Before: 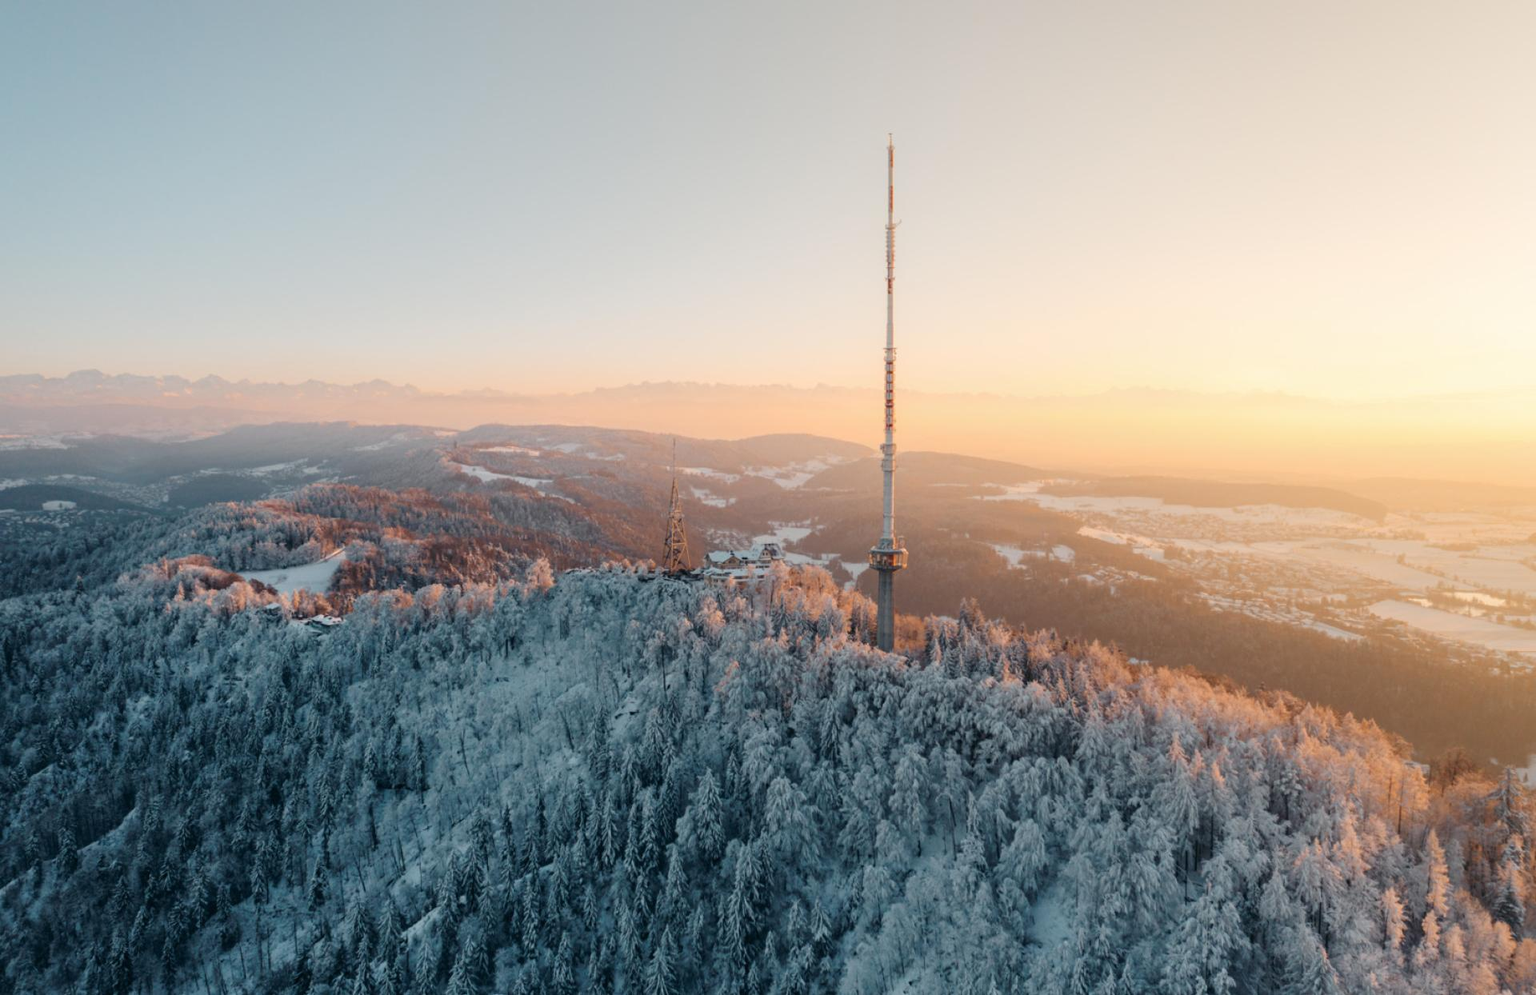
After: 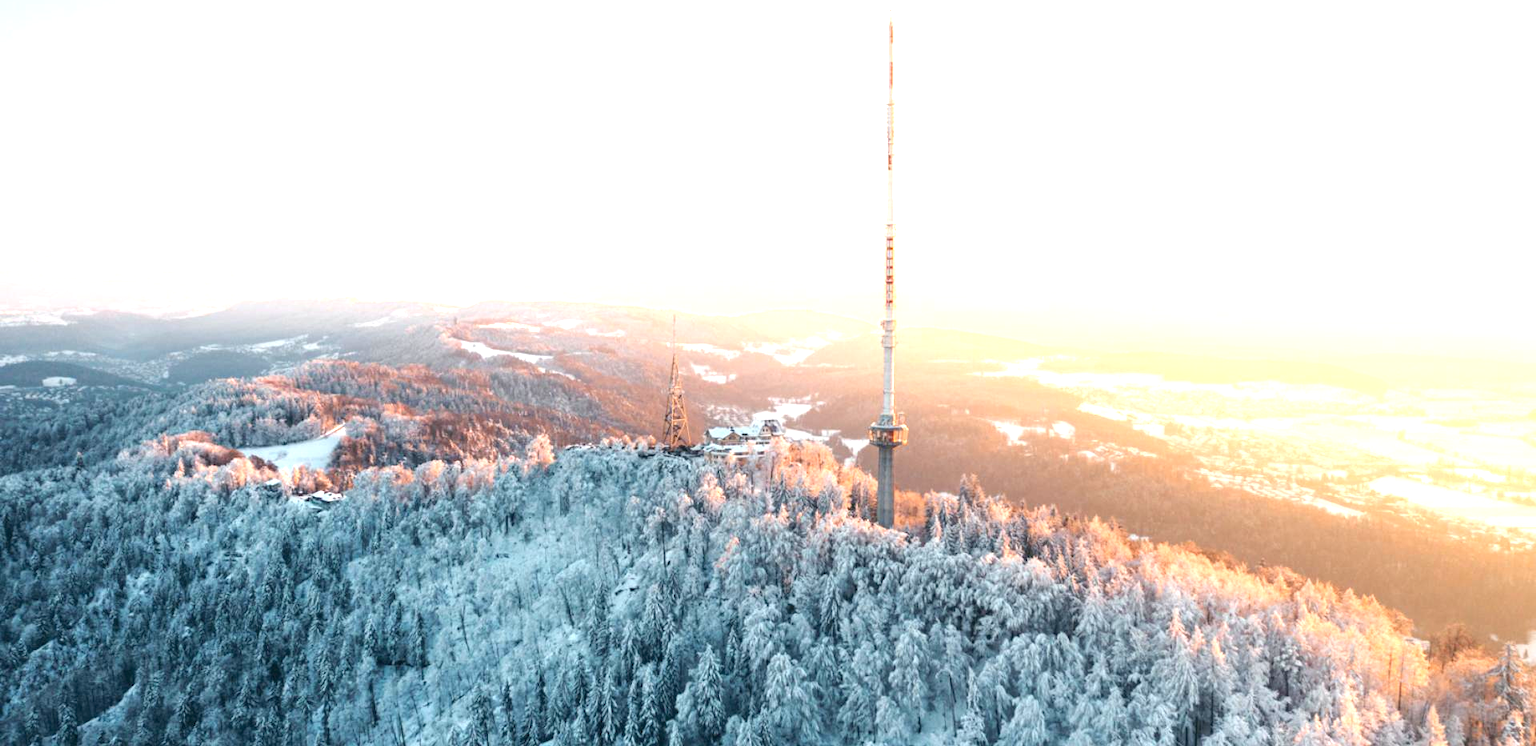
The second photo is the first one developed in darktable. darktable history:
exposure: black level correction 0, exposure 1.45 EV, compensate exposure bias true, compensate highlight preservation false
crop and rotate: top 12.5%, bottom 12.5%
